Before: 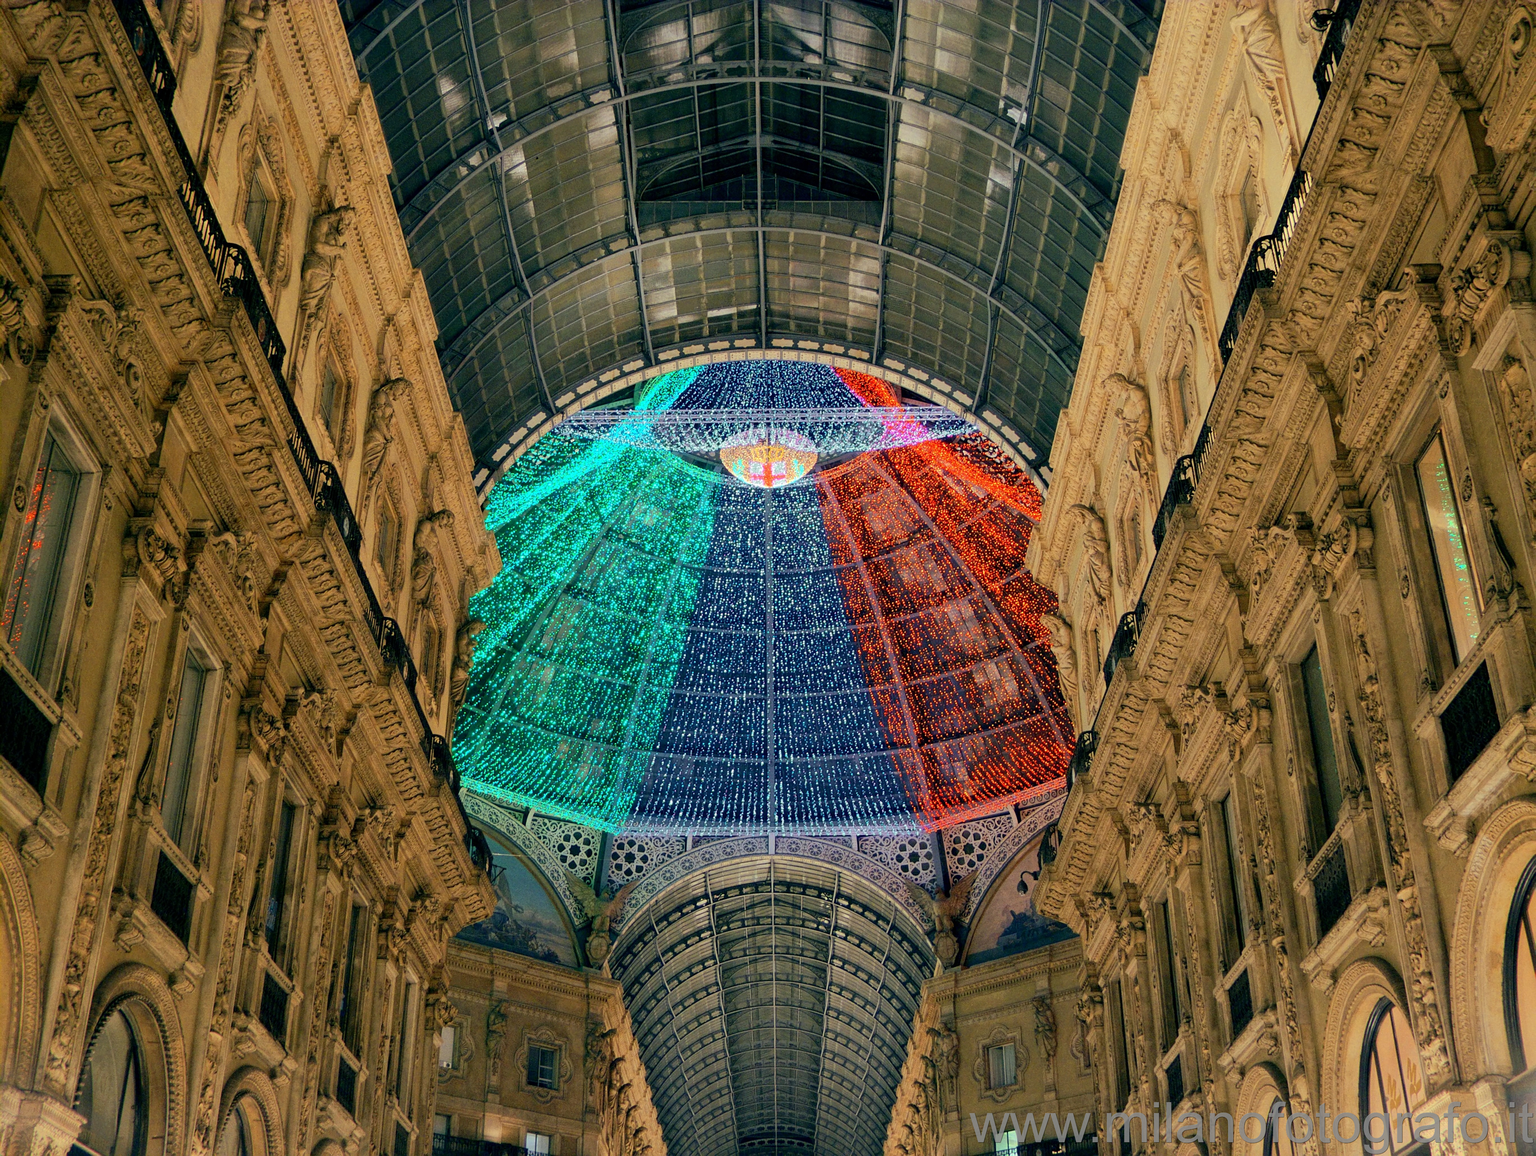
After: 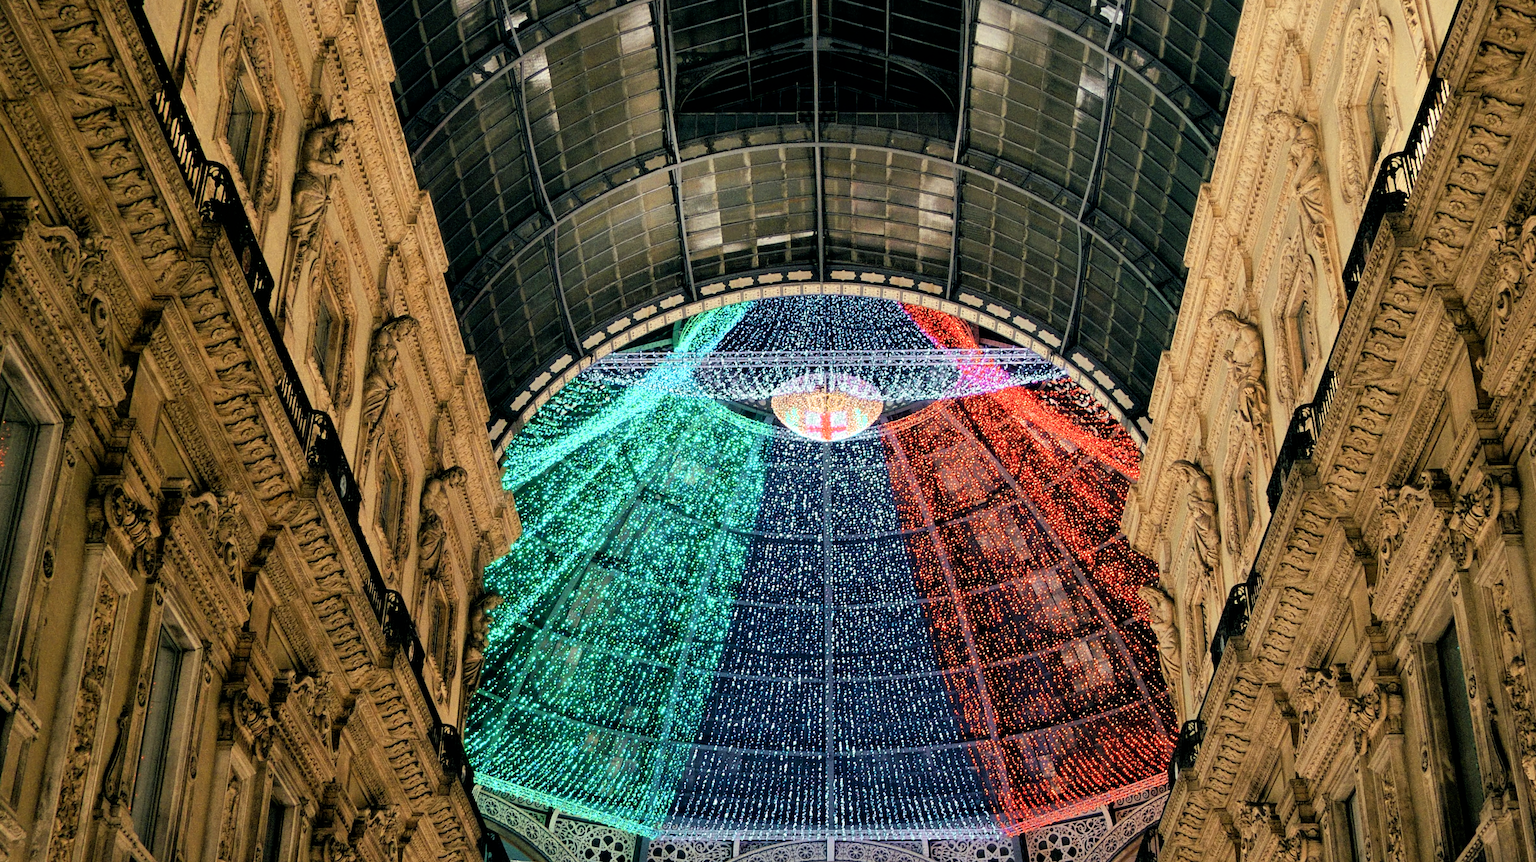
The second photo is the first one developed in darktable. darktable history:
filmic rgb: black relative exposure -8.24 EV, white relative exposure 2.2 EV, target white luminance 99.969%, hardness 7.05, latitude 74.75%, contrast 1.322, highlights saturation mix -1.94%, shadows ↔ highlights balance 30.69%
crop: left 3.056%, top 8.931%, right 9.635%, bottom 25.965%
